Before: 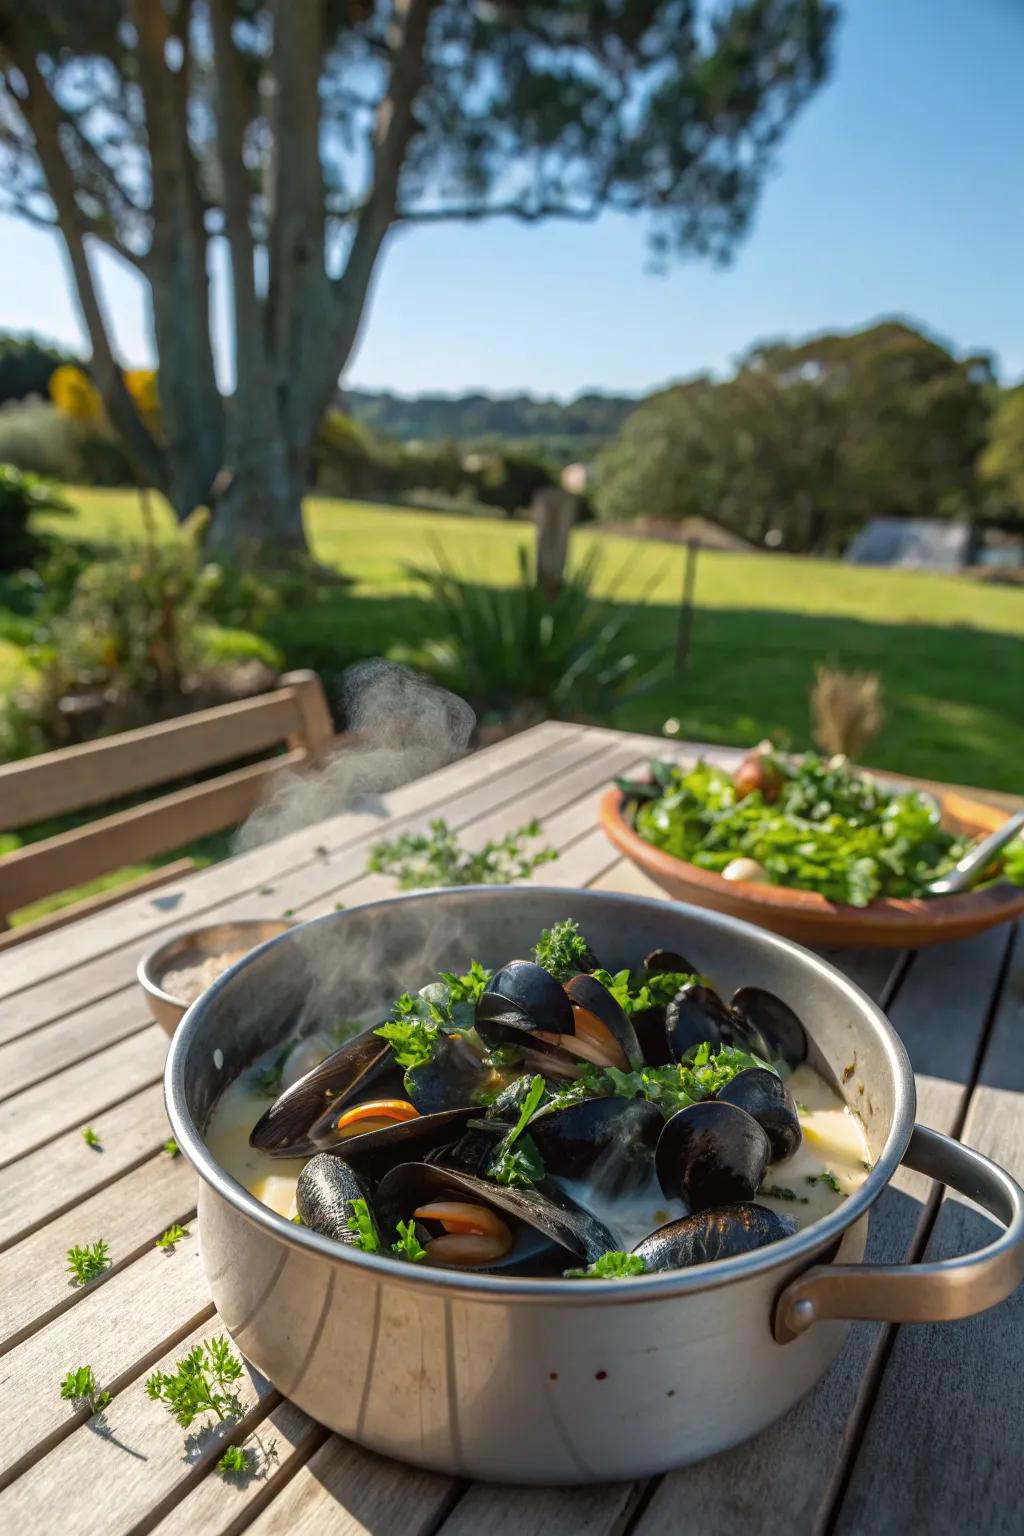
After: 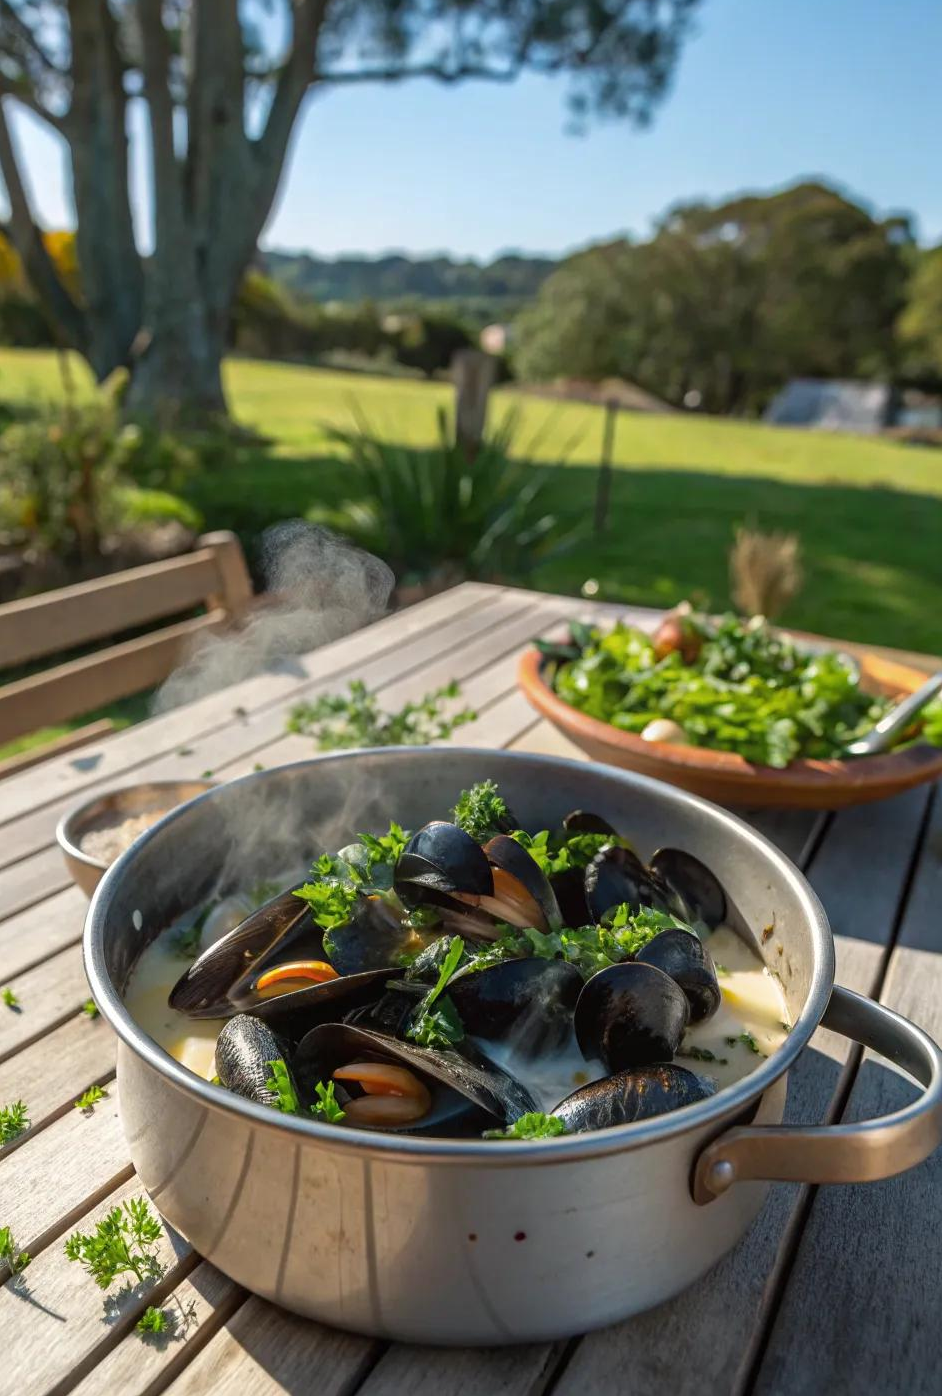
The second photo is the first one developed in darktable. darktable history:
crop and rotate: left 7.996%, top 9.086%
